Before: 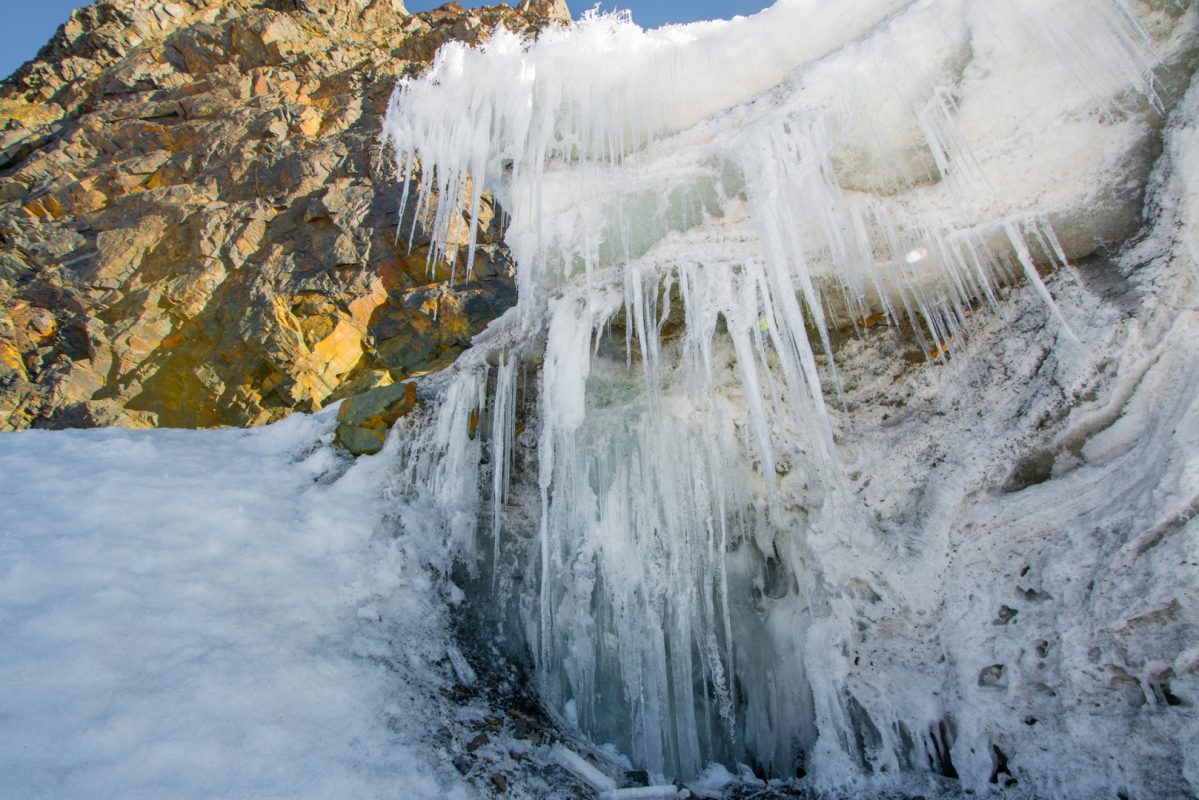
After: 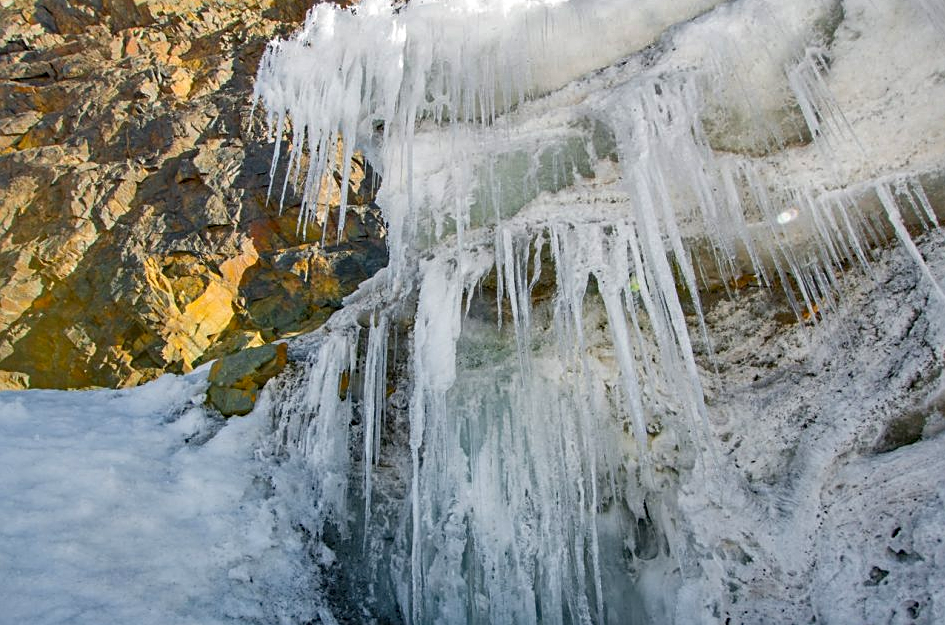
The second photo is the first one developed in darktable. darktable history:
haze removal: compatibility mode true, adaptive false
sharpen: on, module defaults
shadows and highlights: shadows 60, highlights -60.23, soften with gaussian
crop and rotate: left 10.77%, top 5.1%, right 10.41%, bottom 16.76%
